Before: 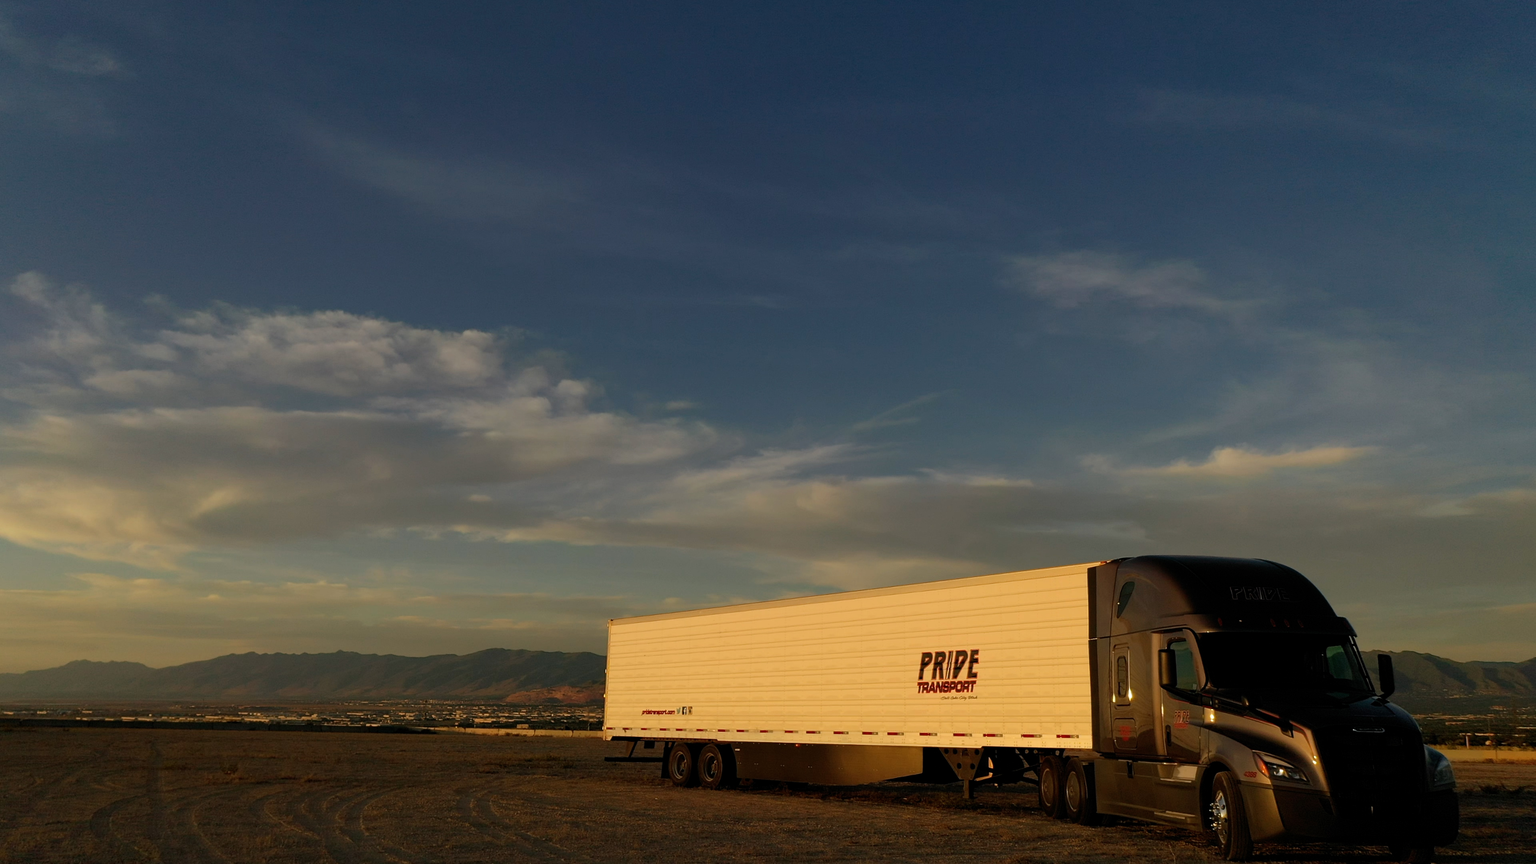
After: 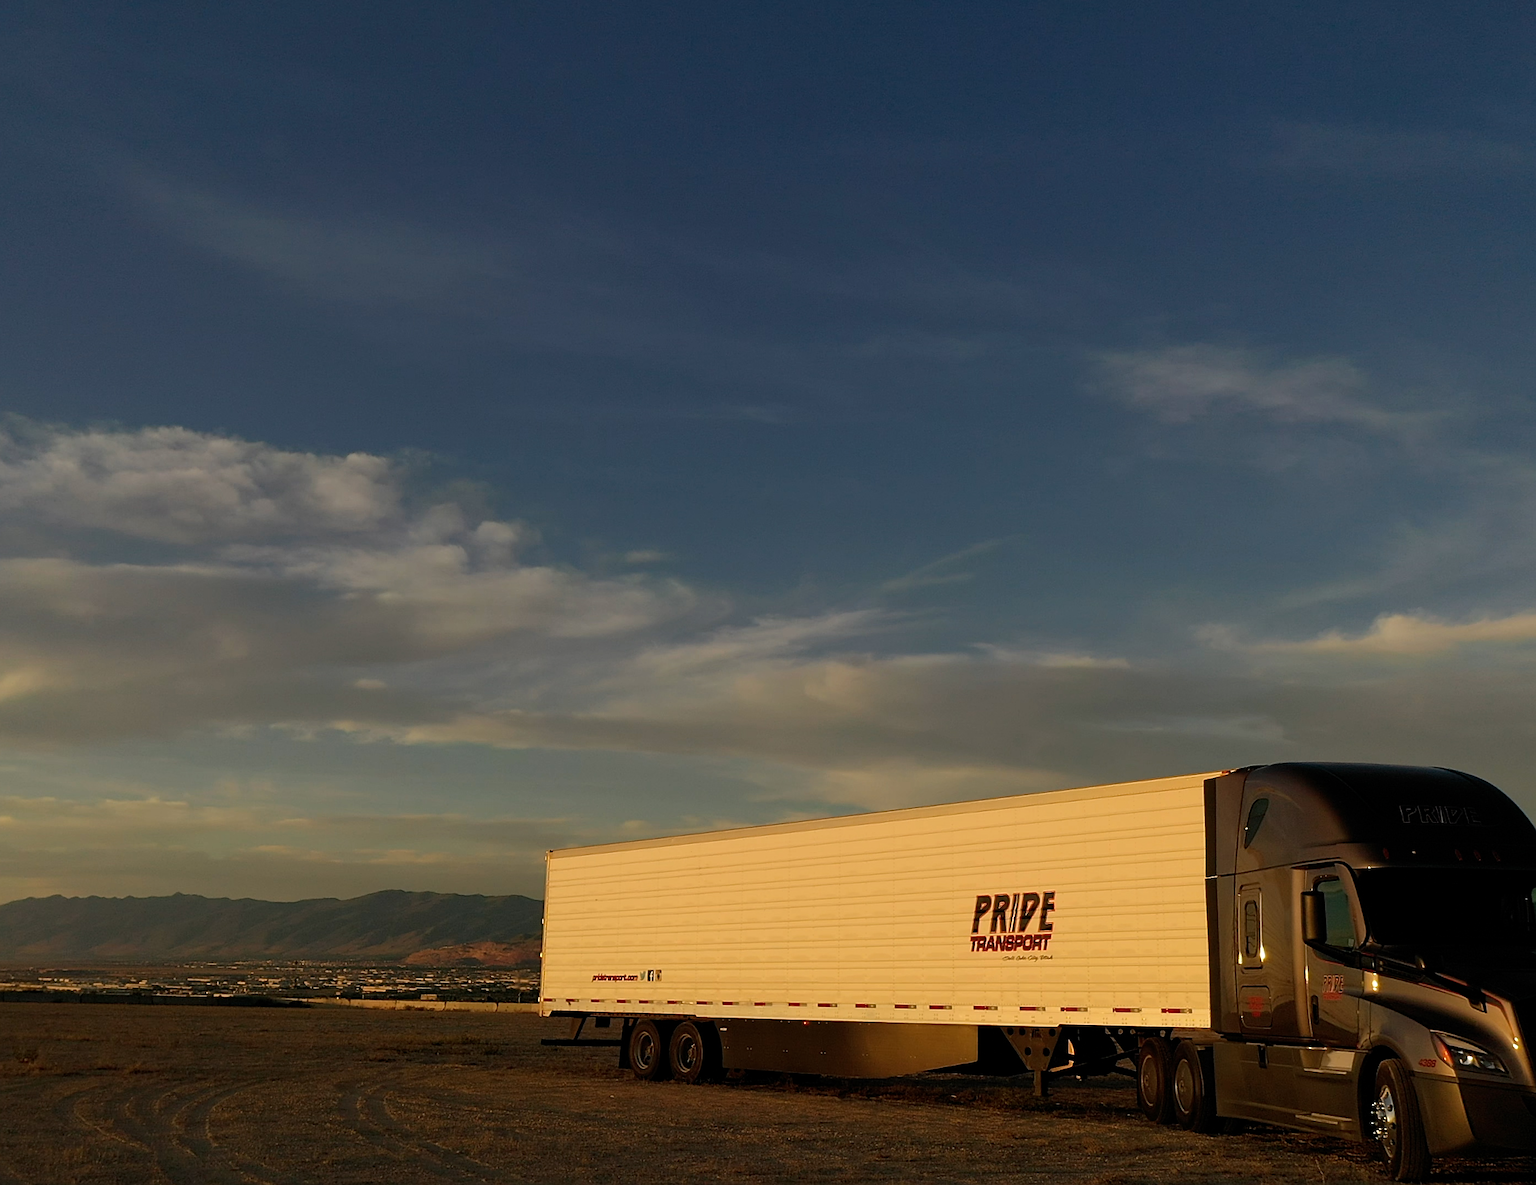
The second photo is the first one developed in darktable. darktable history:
crop: left 13.707%, top 0%, right 13.426%
sharpen: on, module defaults
tone equalizer: edges refinement/feathering 500, mask exposure compensation -1.57 EV, preserve details no
